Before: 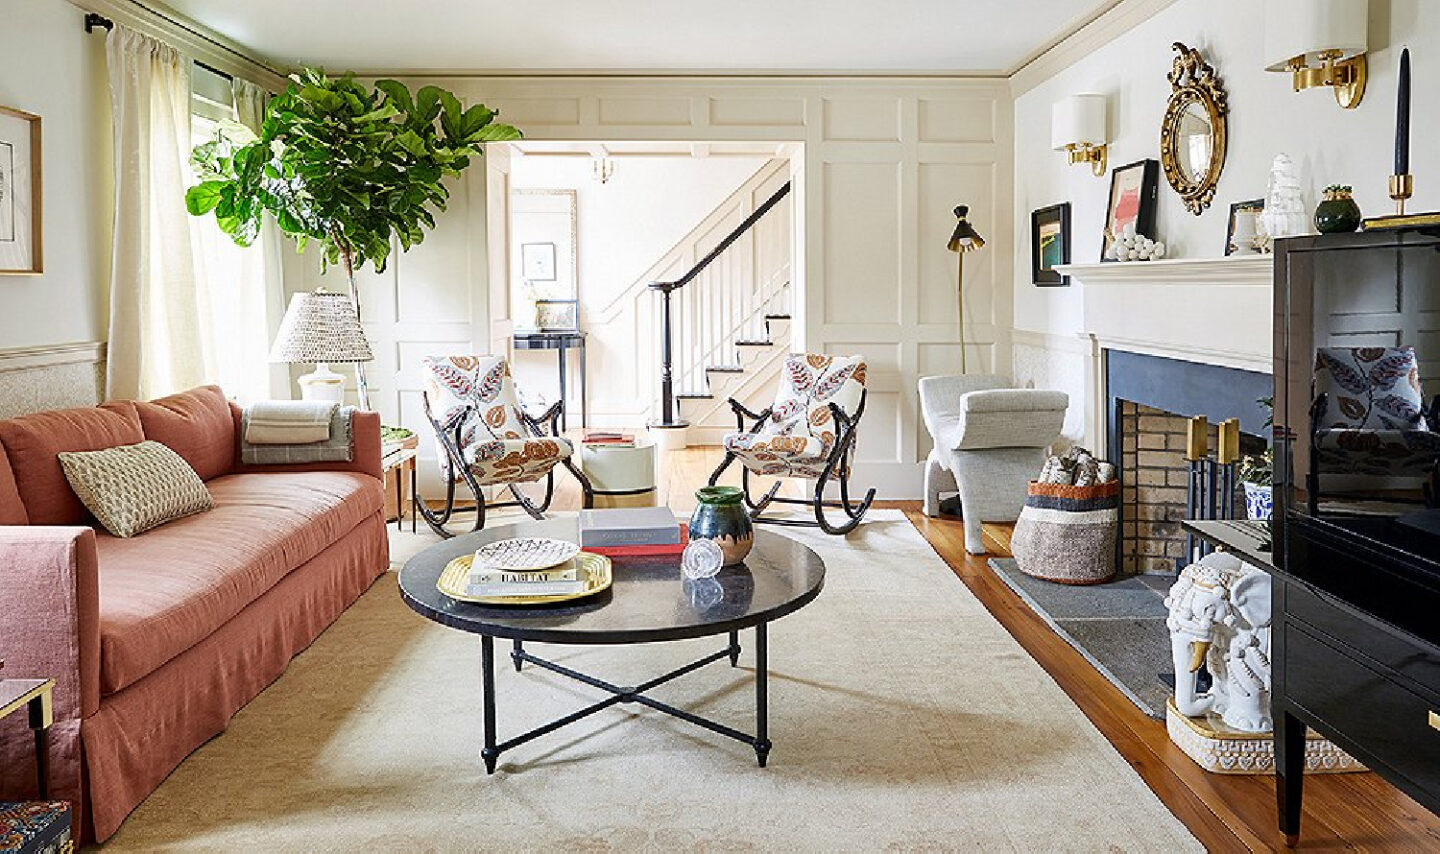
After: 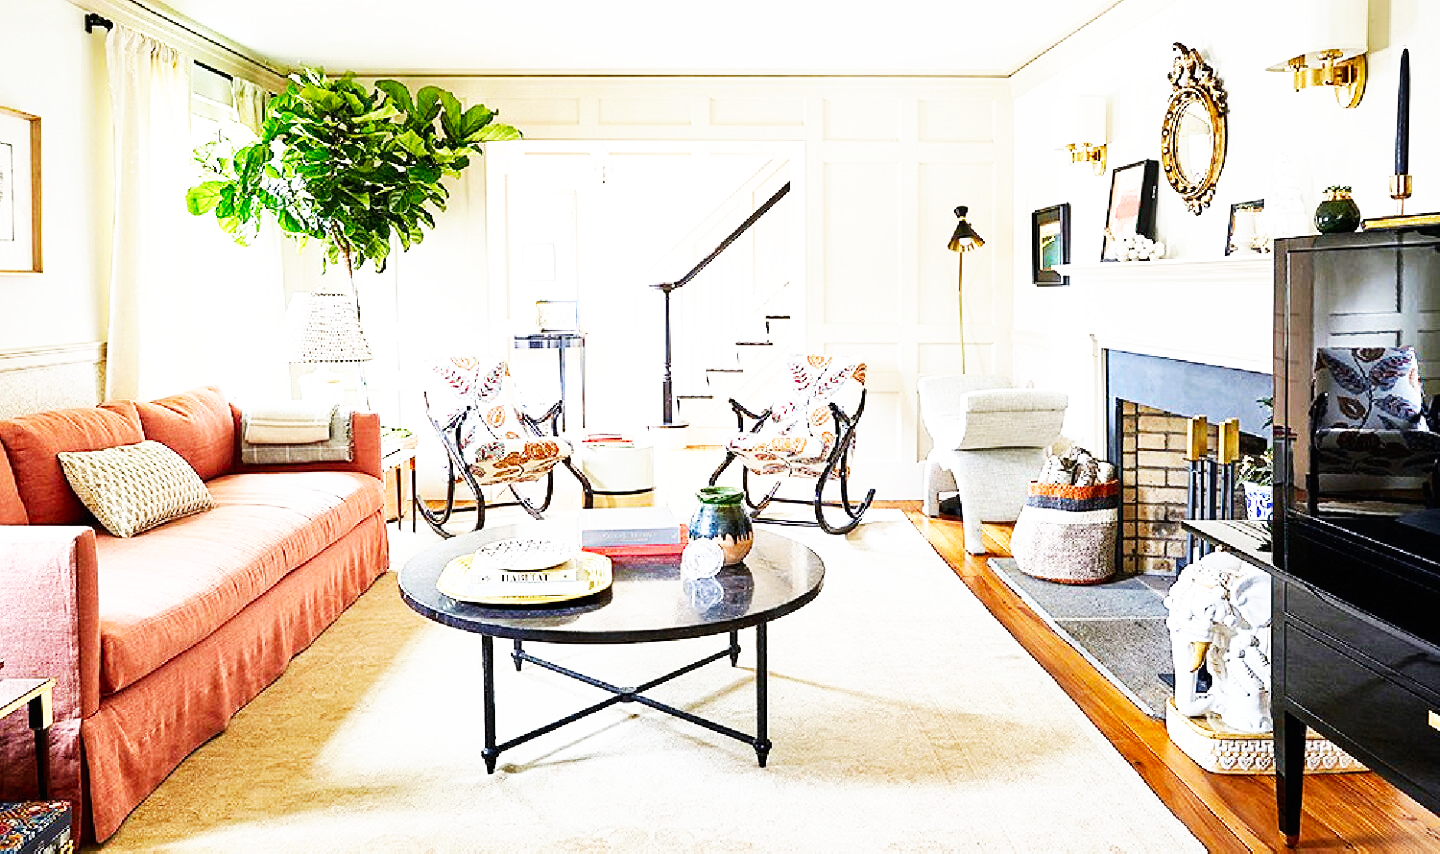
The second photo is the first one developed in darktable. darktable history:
exposure: black level correction 0, exposure 0.3 EV, compensate highlight preservation false
base curve: curves: ch0 [(0, 0) (0.007, 0.004) (0.027, 0.03) (0.046, 0.07) (0.207, 0.54) (0.442, 0.872) (0.673, 0.972) (1, 1)], preserve colors none
